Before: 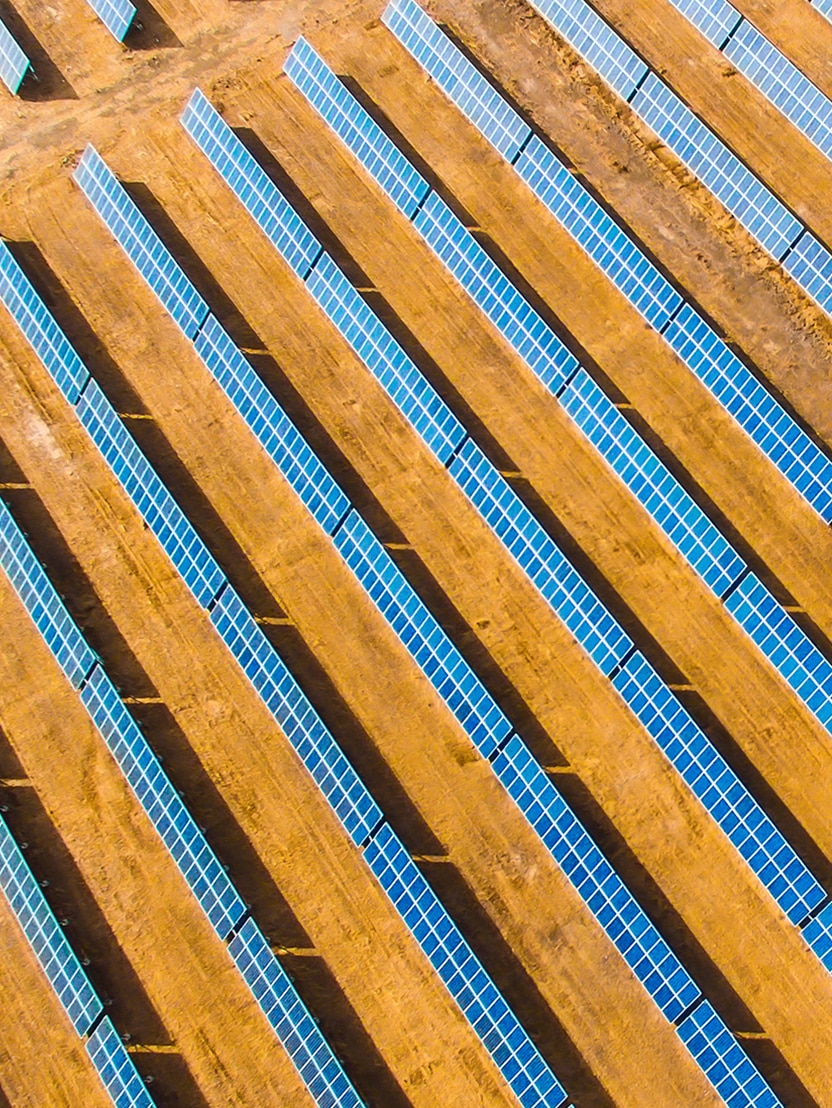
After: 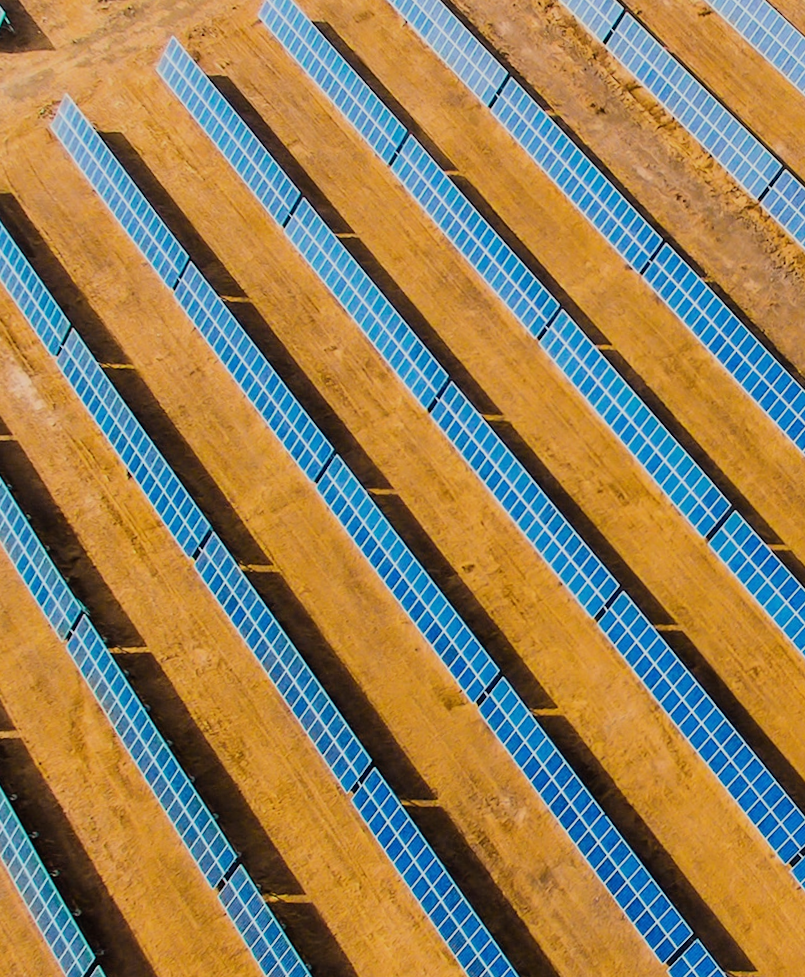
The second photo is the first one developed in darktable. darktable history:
tone equalizer: on, module defaults
crop: left 1.964%, top 3.251%, right 1.122%, bottom 4.933%
filmic rgb: black relative exposure -7.65 EV, white relative exposure 4.56 EV, hardness 3.61, color science v6 (2022)
rotate and perspective: rotation -1°, crop left 0.011, crop right 0.989, crop top 0.025, crop bottom 0.975
